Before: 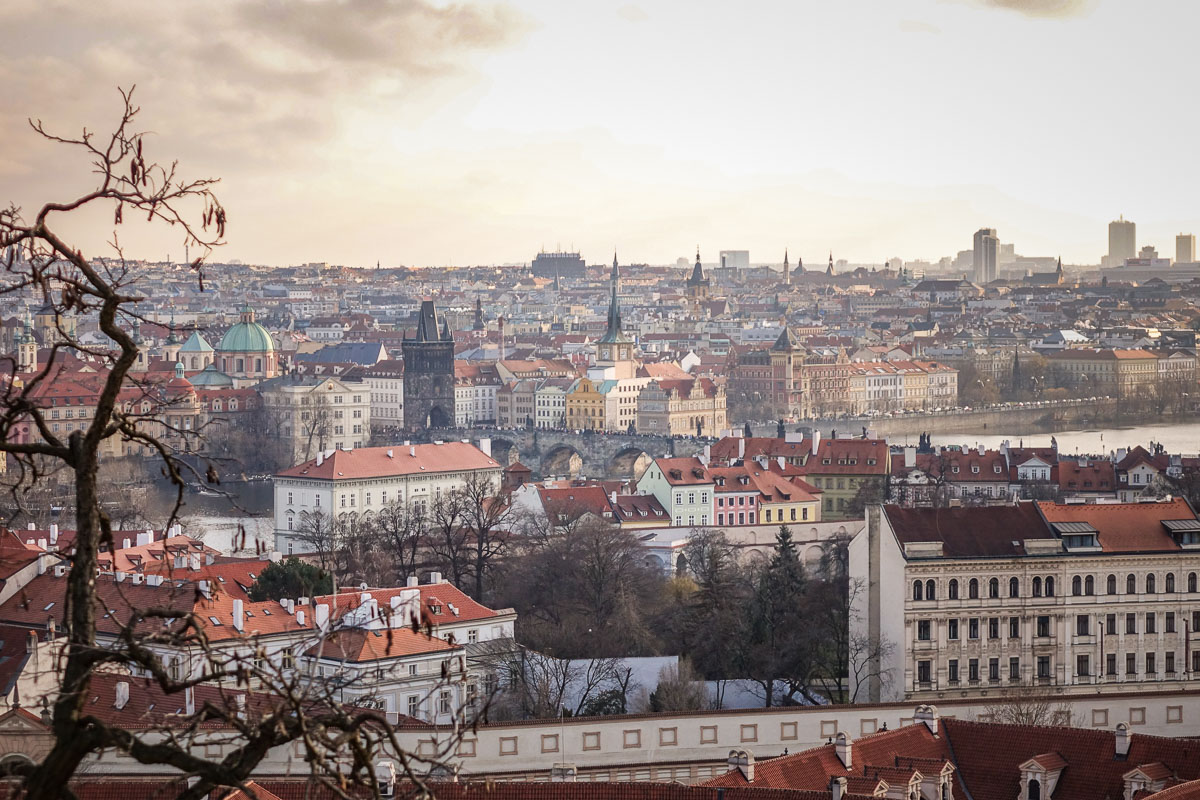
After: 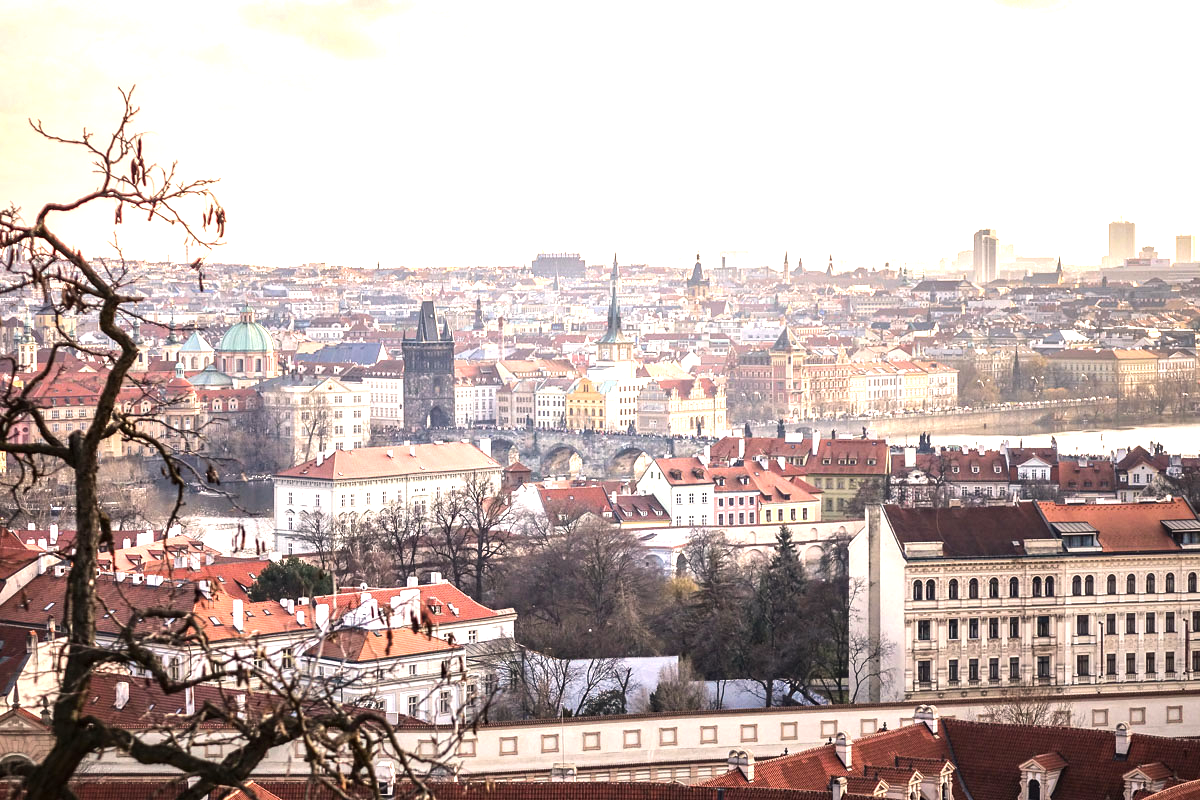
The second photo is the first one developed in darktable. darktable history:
tone equalizer: -8 EV -0.417 EV, -7 EV -0.389 EV, -6 EV -0.333 EV, -5 EV -0.222 EV, -3 EV 0.222 EV, -2 EV 0.333 EV, -1 EV 0.389 EV, +0 EV 0.417 EV, edges refinement/feathering 500, mask exposure compensation -1.57 EV, preserve details no
exposure: exposure 0.921 EV, compensate highlight preservation false
color correction: highlights a* 3.84, highlights b* 5.07
